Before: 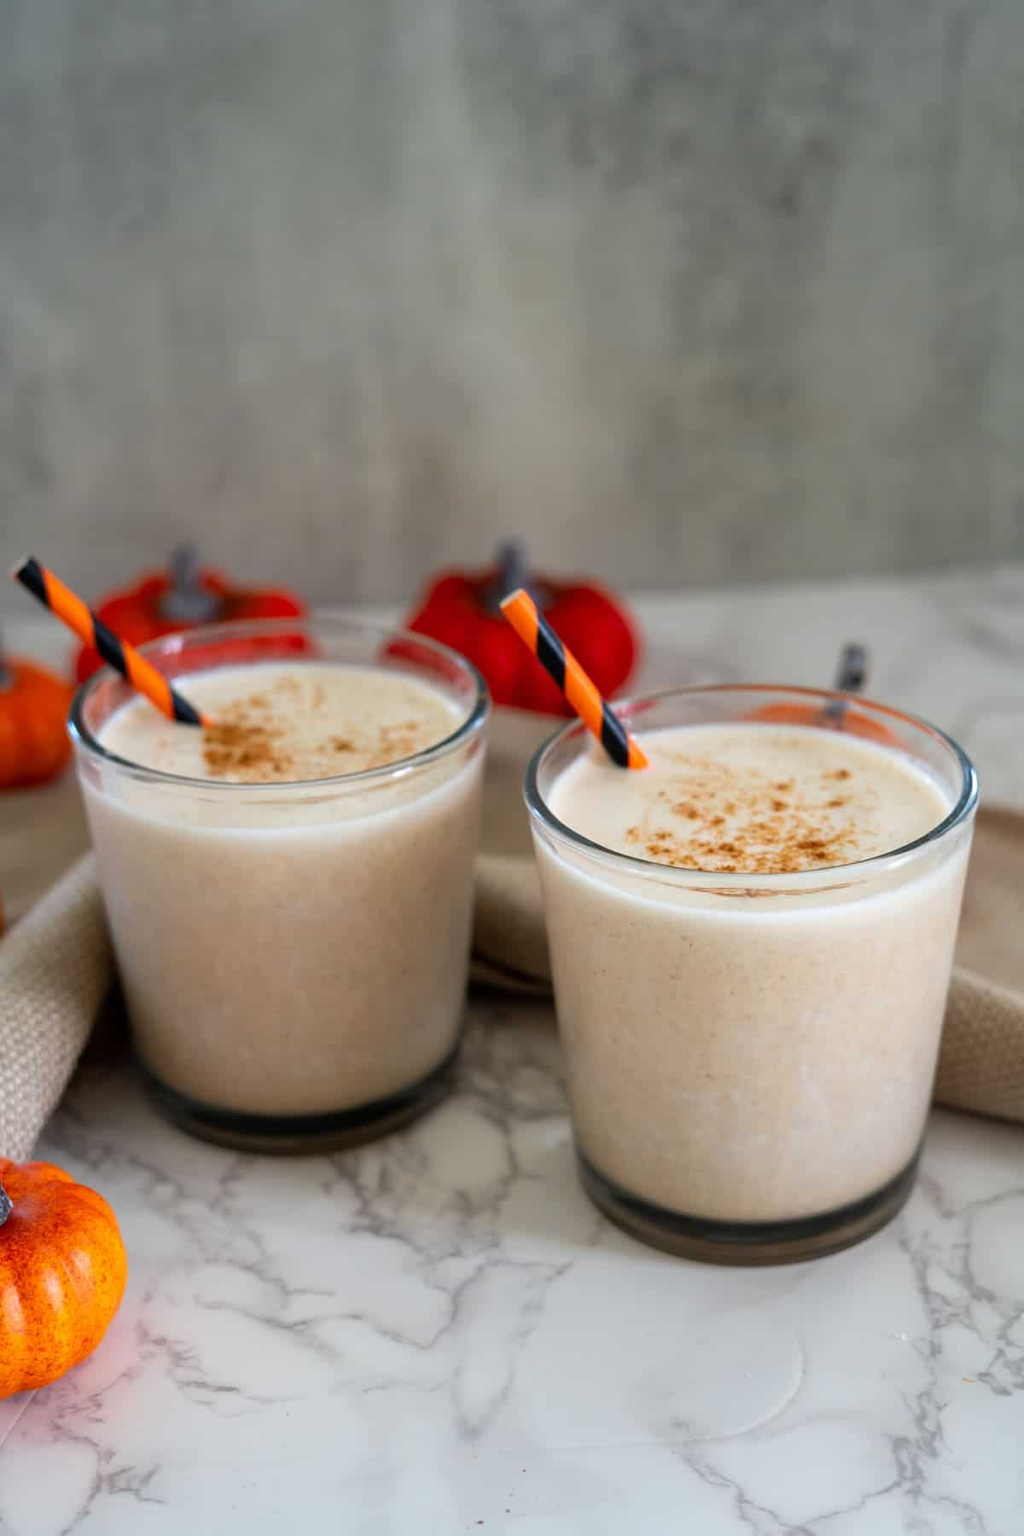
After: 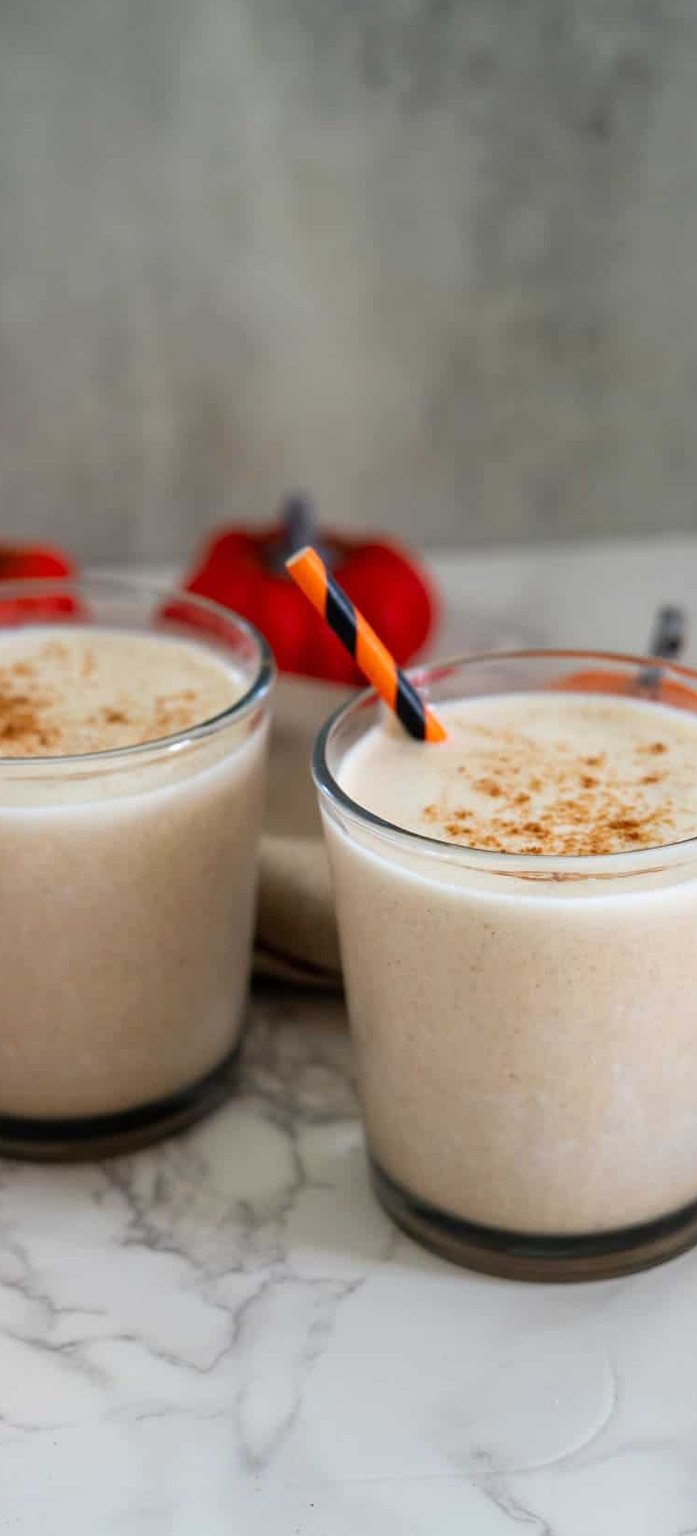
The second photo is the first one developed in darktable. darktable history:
crop and rotate: left 23.194%, top 5.648%, right 14.113%, bottom 2.337%
